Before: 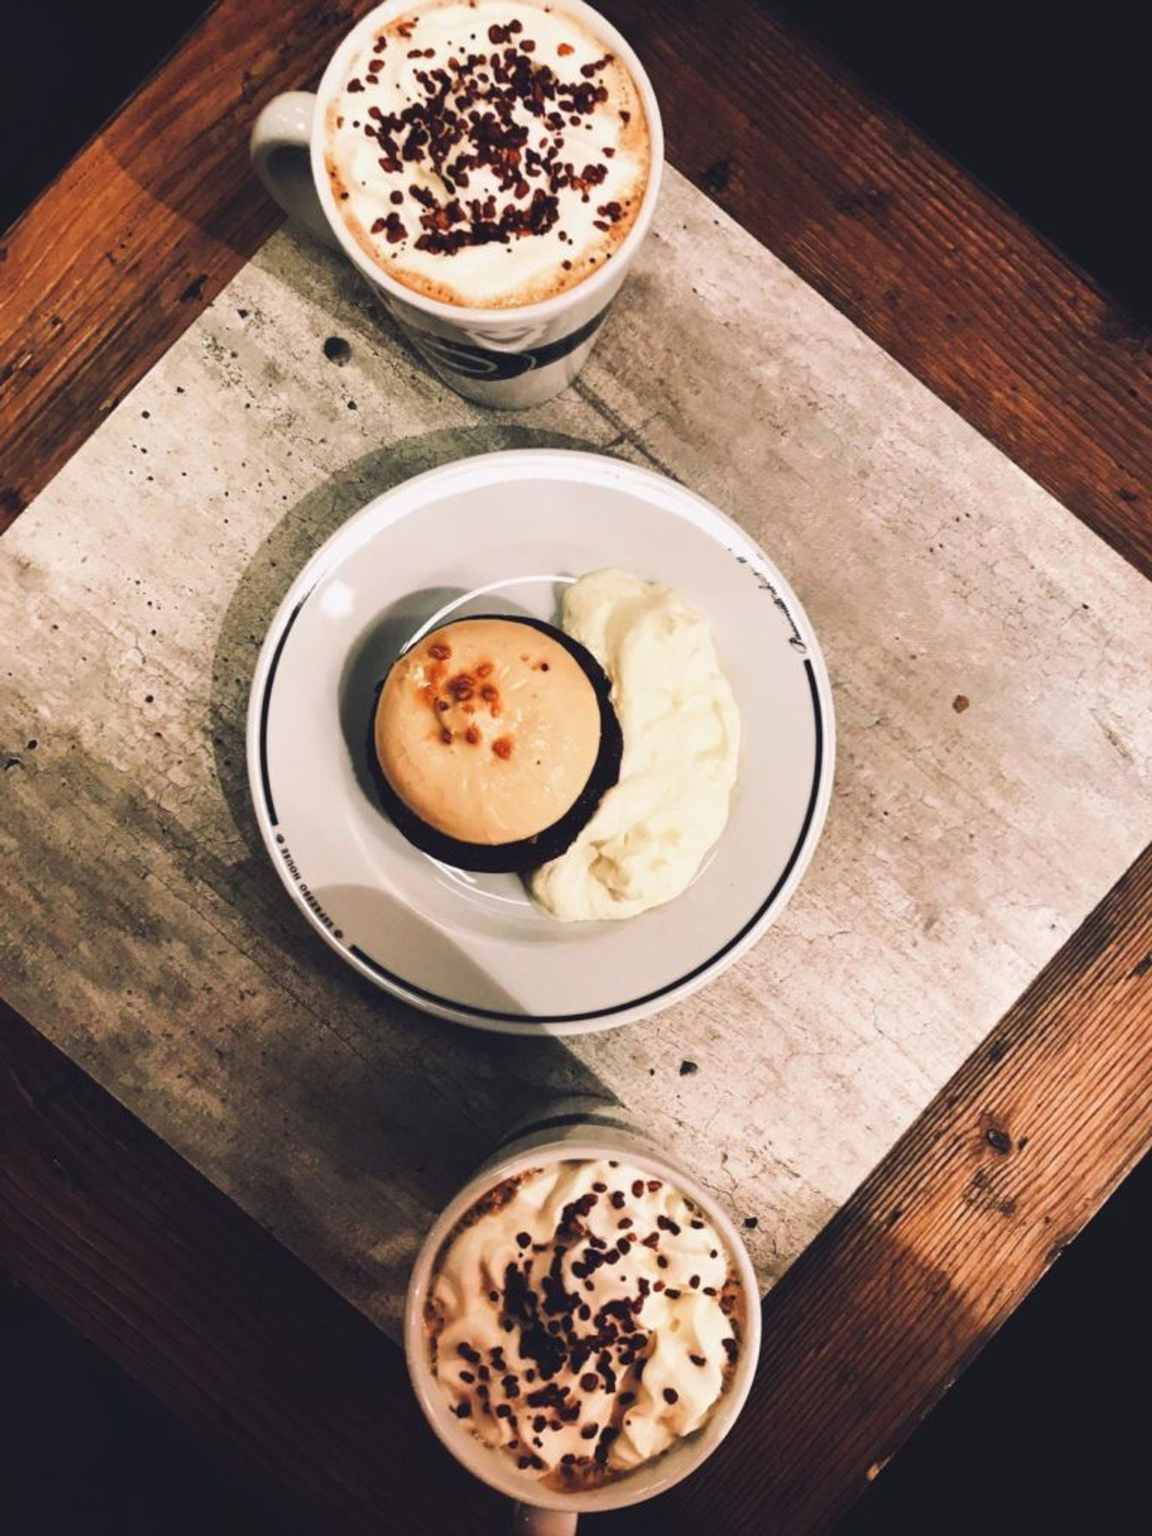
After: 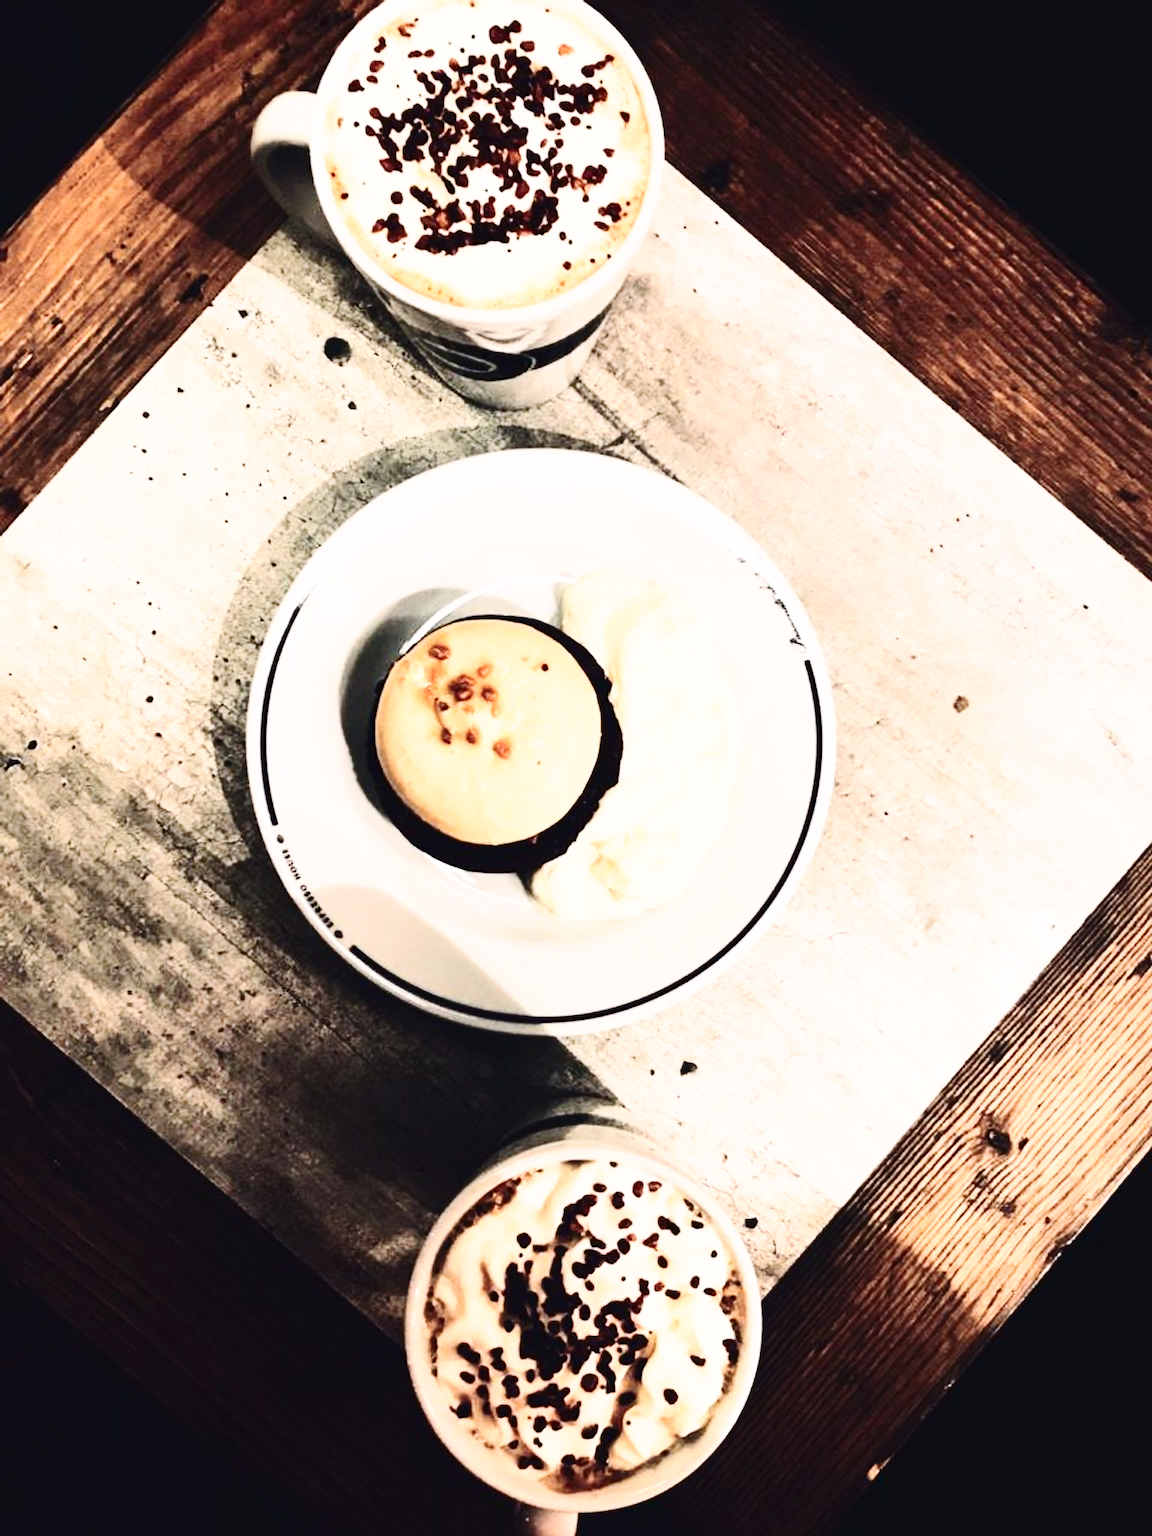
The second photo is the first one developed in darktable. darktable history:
color correction: highlights b* 0.04, saturation 0.597
base curve: curves: ch0 [(0, 0) (0.028, 0.03) (0.121, 0.232) (0.46, 0.748) (0.859, 0.968) (1, 1)], preserve colors none
contrast brightness saturation: contrast 0.402, brightness 0.055, saturation 0.255
